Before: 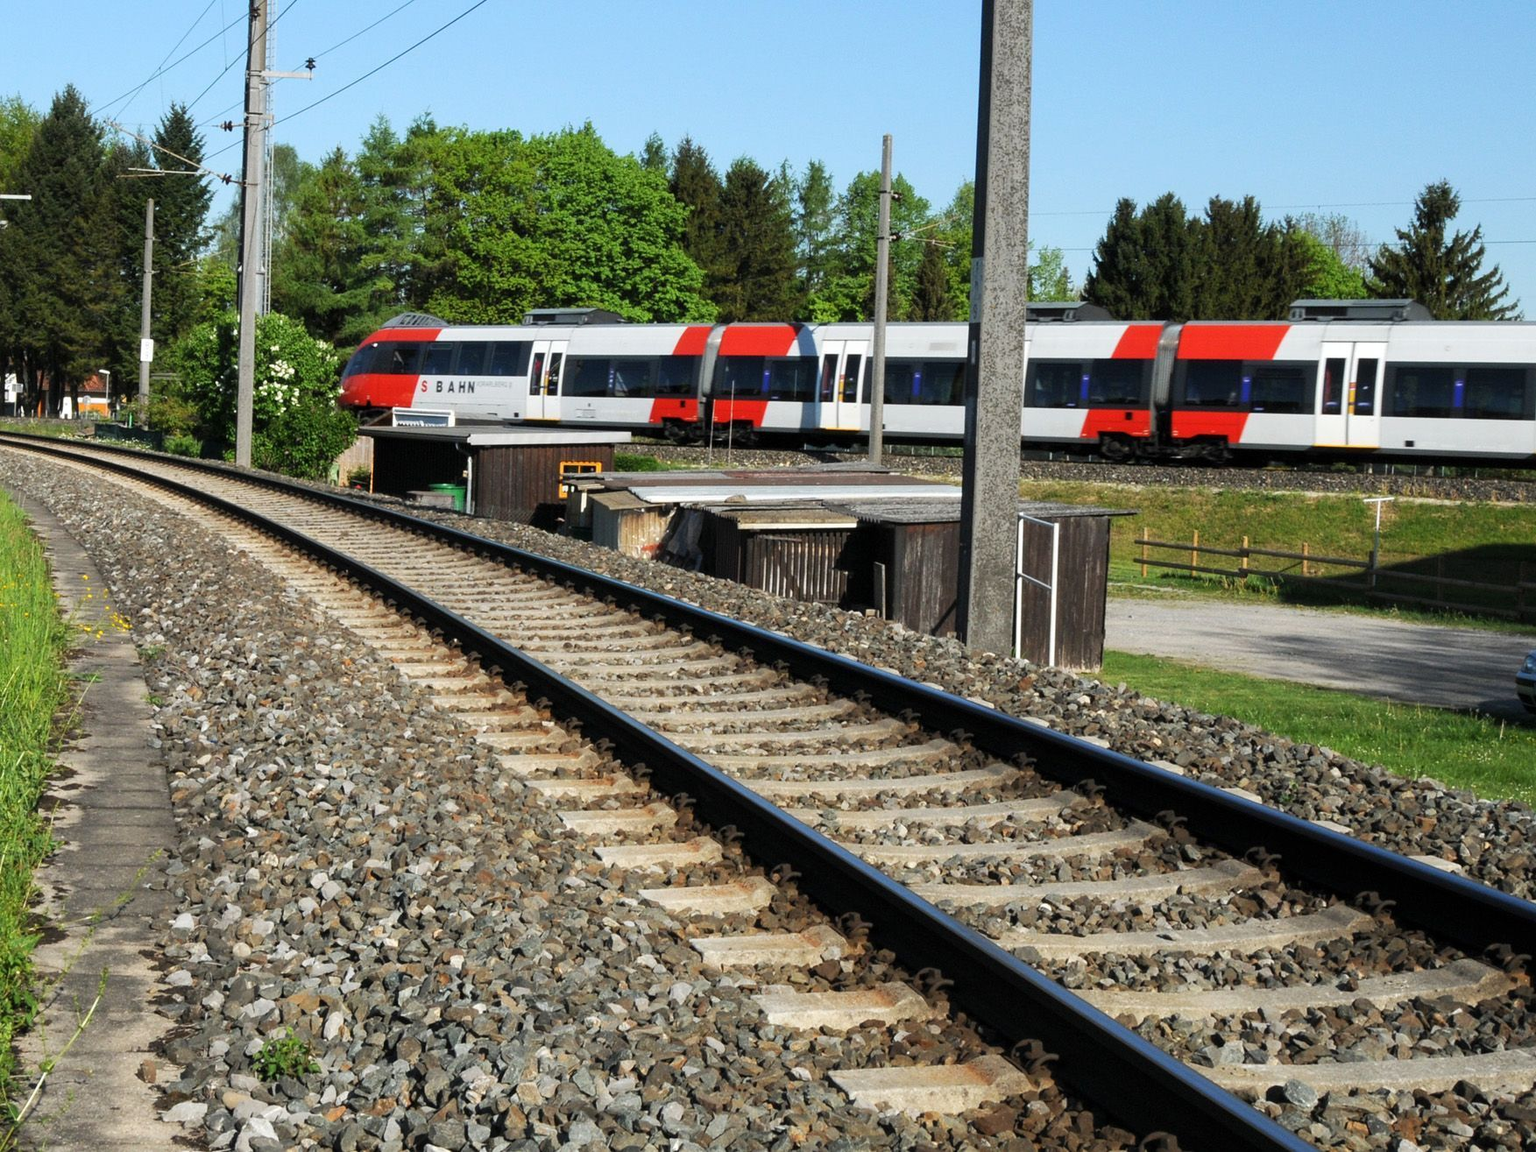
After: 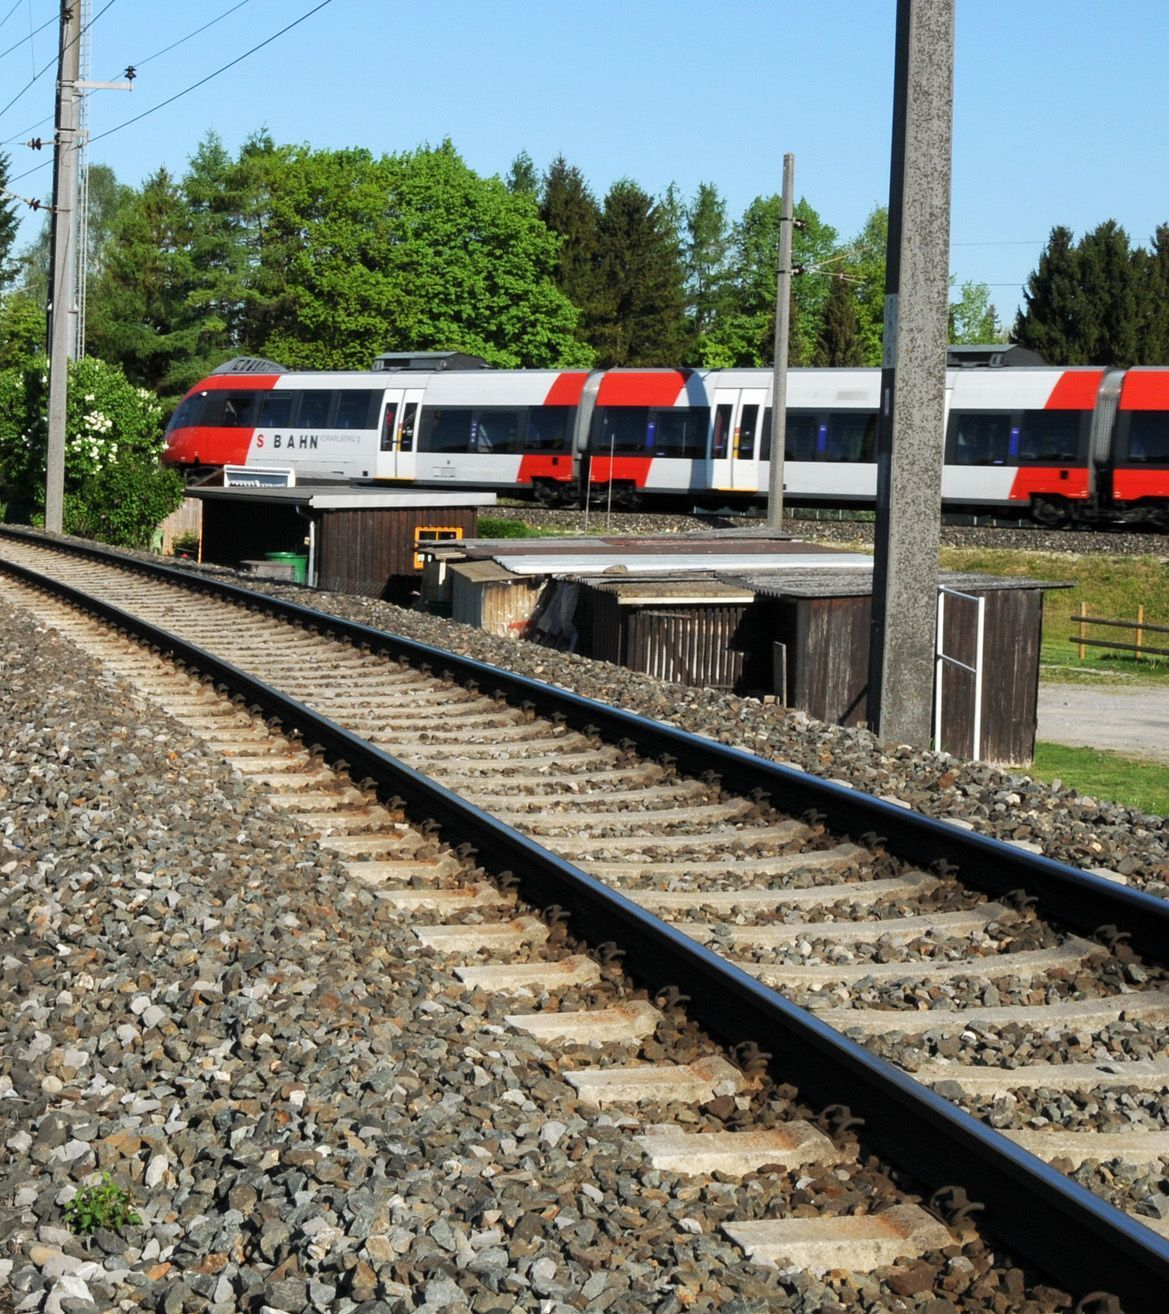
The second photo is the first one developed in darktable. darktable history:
crop and rotate: left 12.834%, right 20.443%
